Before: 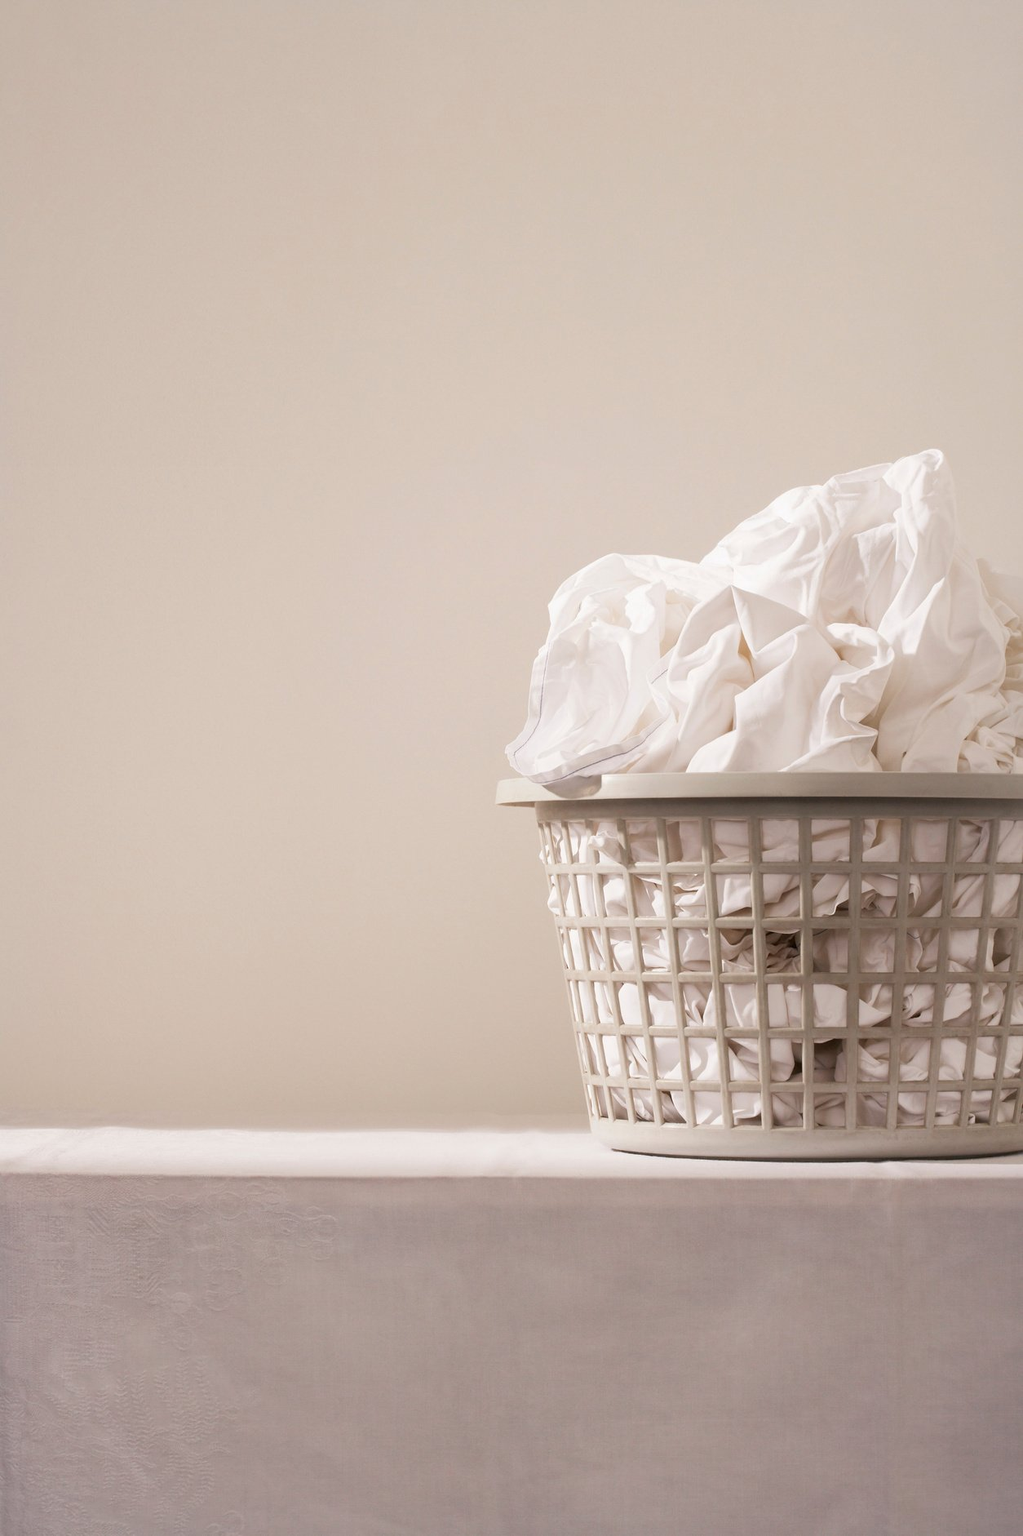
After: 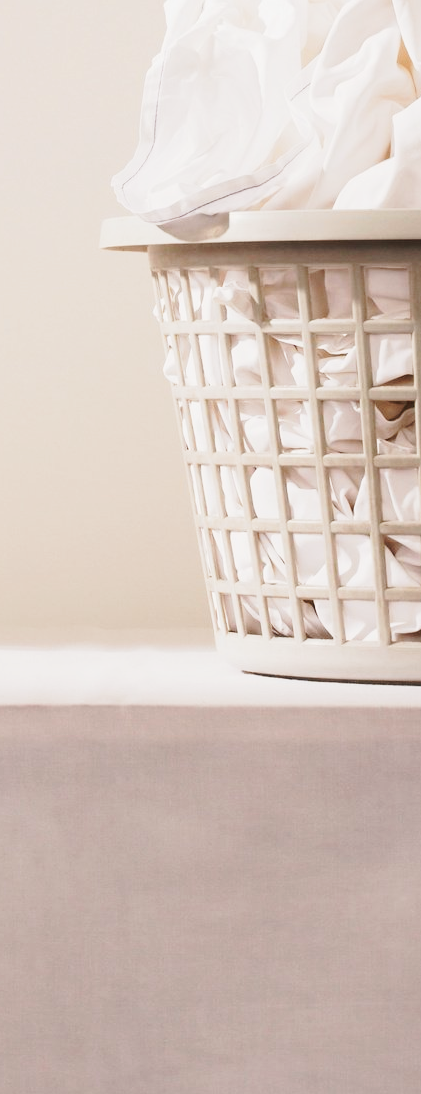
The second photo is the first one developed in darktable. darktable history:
tone curve: curves: ch0 [(0, 0) (0.114, 0.083) (0.303, 0.285) (0.447, 0.51) (0.602, 0.697) (0.772, 0.866) (0.999, 0.978)]; ch1 [(0, 0) (0.389, 0.352) (0.458, 0.433) (0.486, 0.474) (0.509, 0.505) (0.535, 0.528) (0.57, 0.579) (0.696, 0.706) (1, 1)]; ch2 [(0, 0) (0.369, 0.388) (0.449, 0.431) (0.501, 0.5) (0.528, 0.527) (0.589, 0.608) (0.697, 0.721) (1, 1)], preserve colors none
crop: left 40.568%, top 39.202%, right 25.852%, bottom 2.661%
